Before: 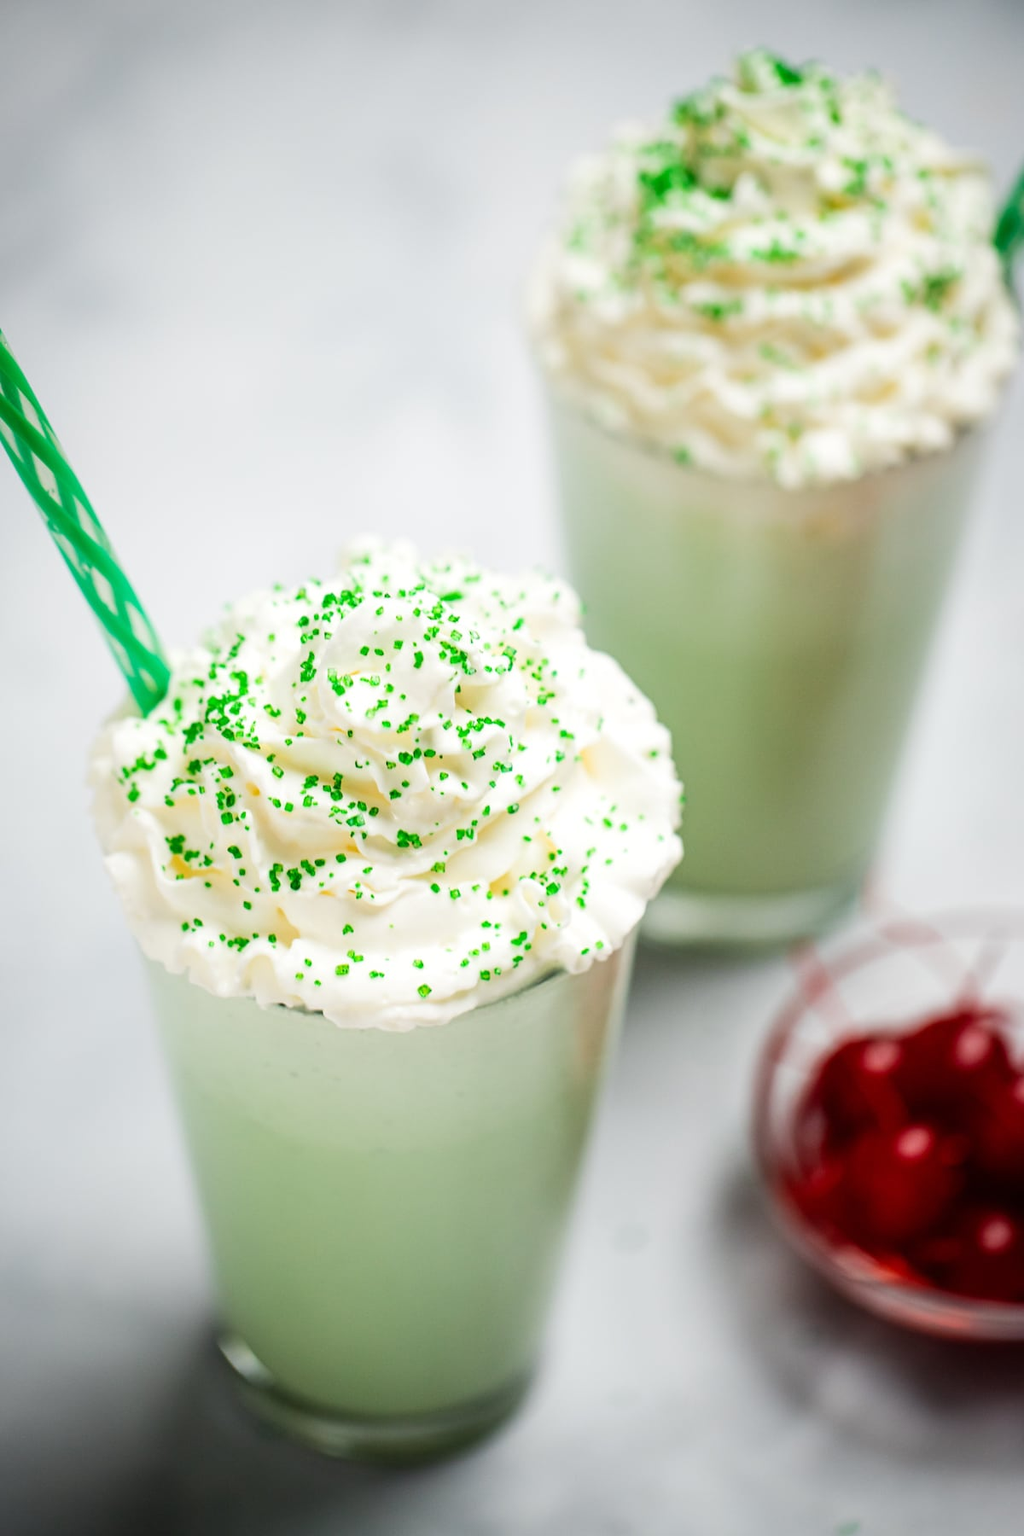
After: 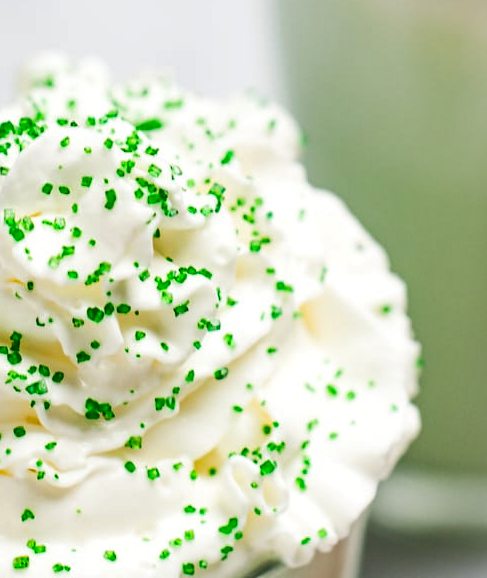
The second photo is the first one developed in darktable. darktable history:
crop: left 31.699%, top 31.908%, right 27.642%, bottom 35.933%
shadows and highlights: shadows 47.93, highlights -42, soften with gaussian
